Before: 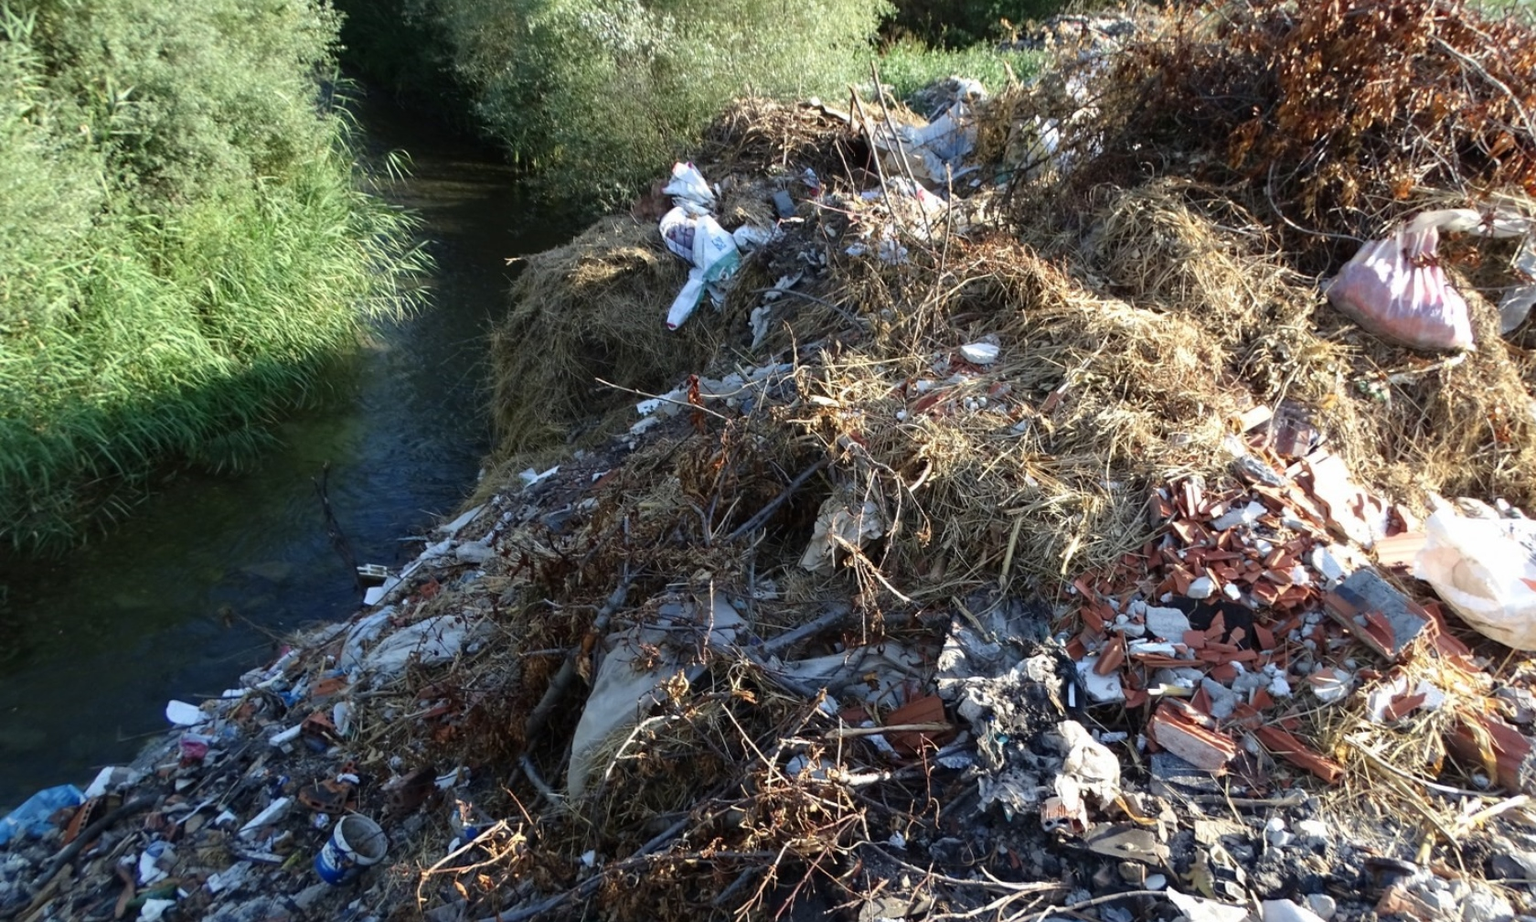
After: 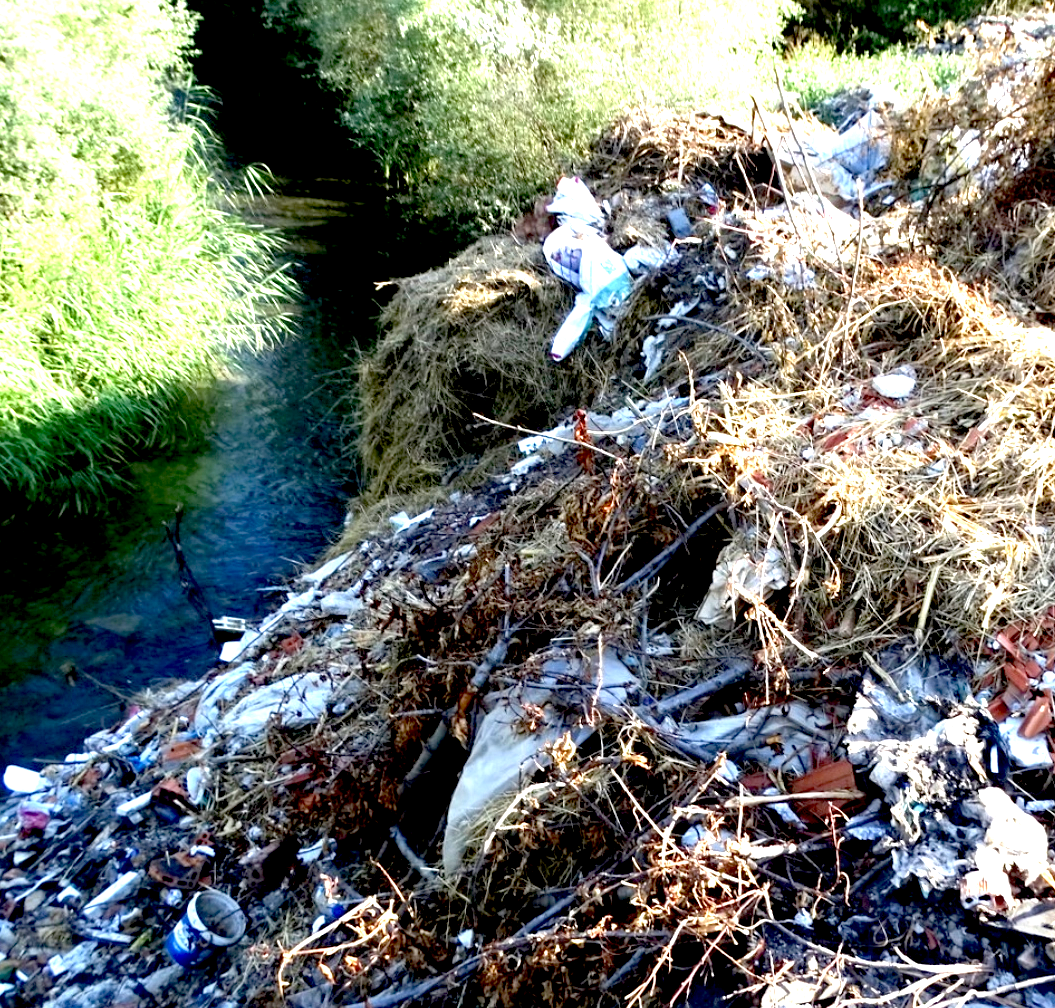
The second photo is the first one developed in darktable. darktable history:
exposure: black level correction 0.016, exposure 1.774 EV, compensate highlight preservation false
crop: left 10.644%, right 26.528%
